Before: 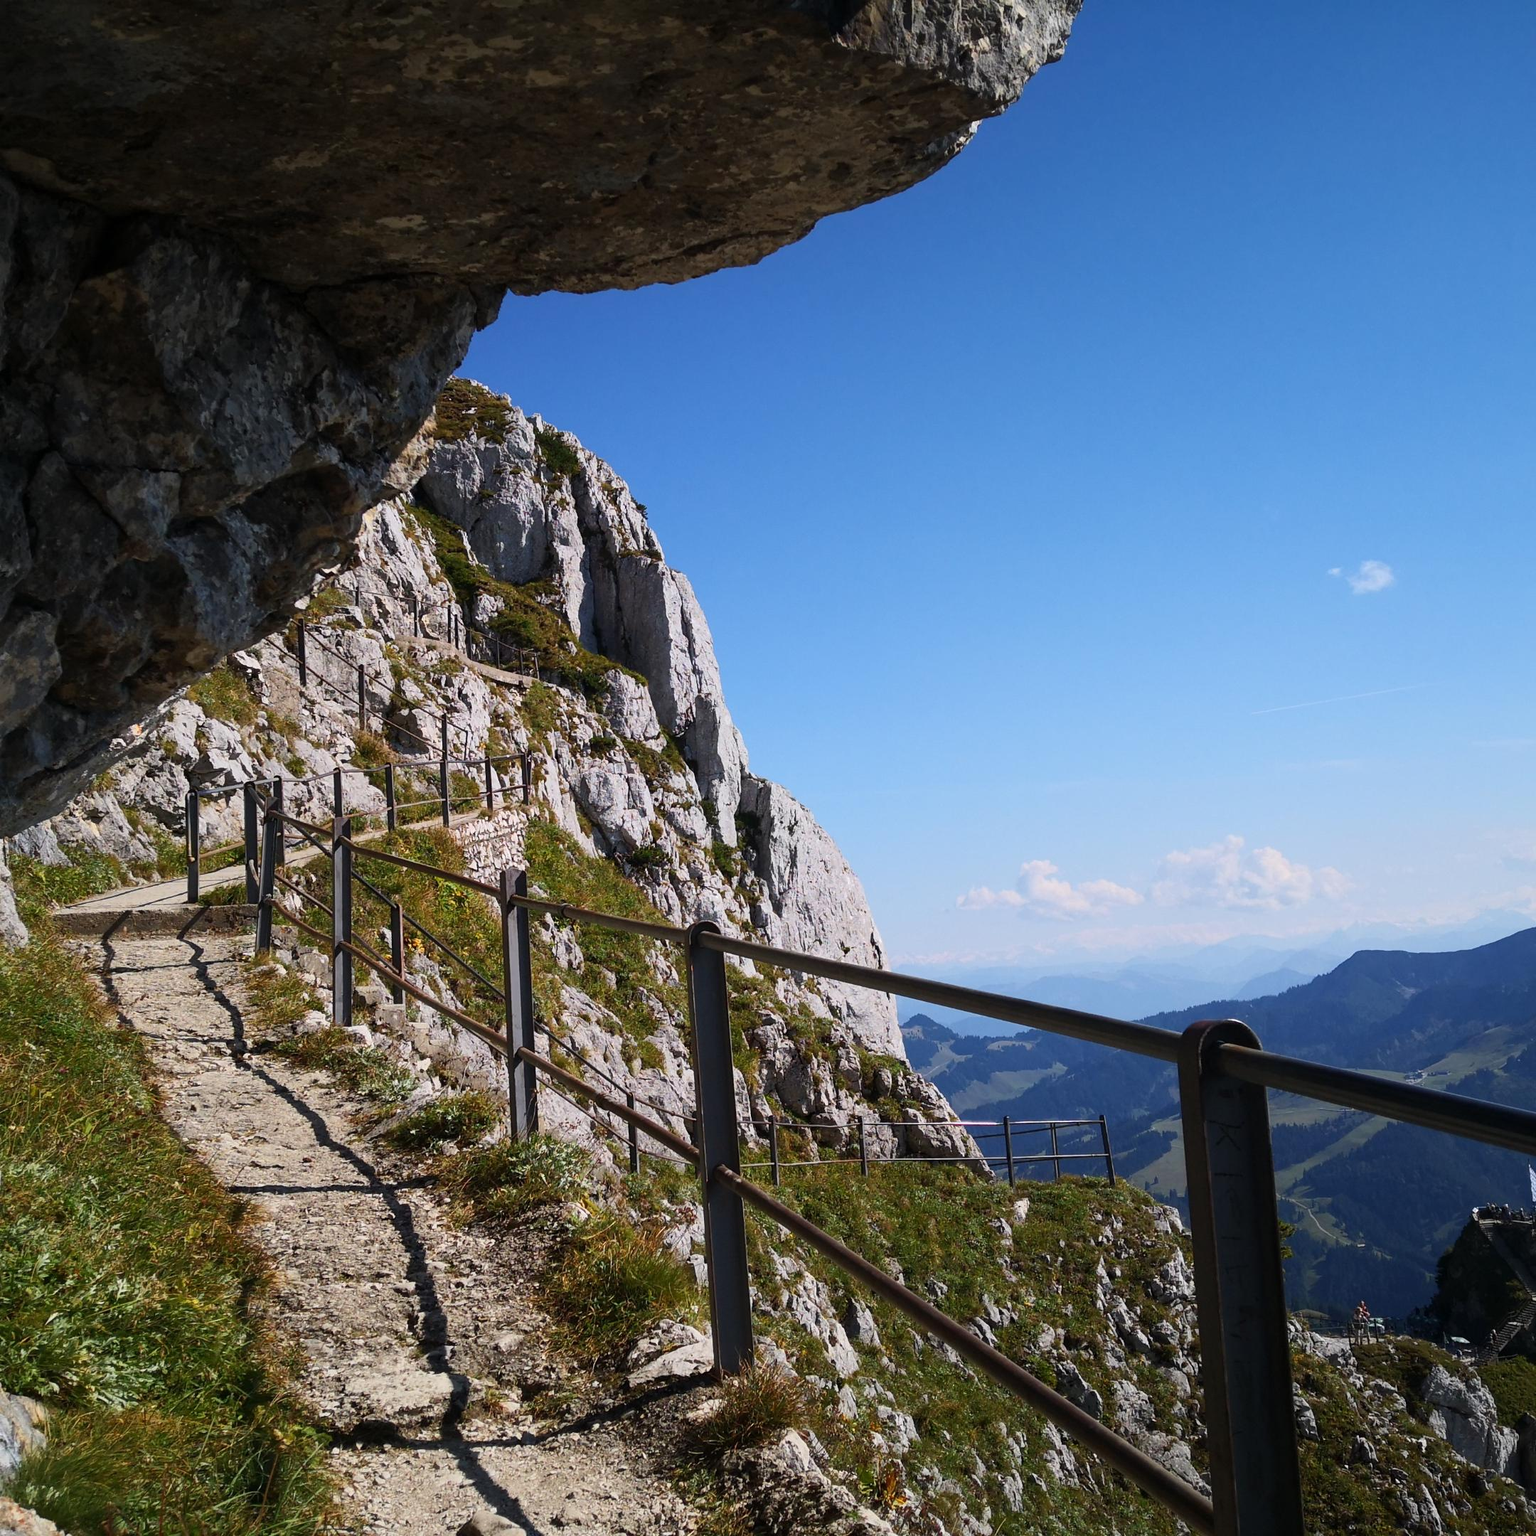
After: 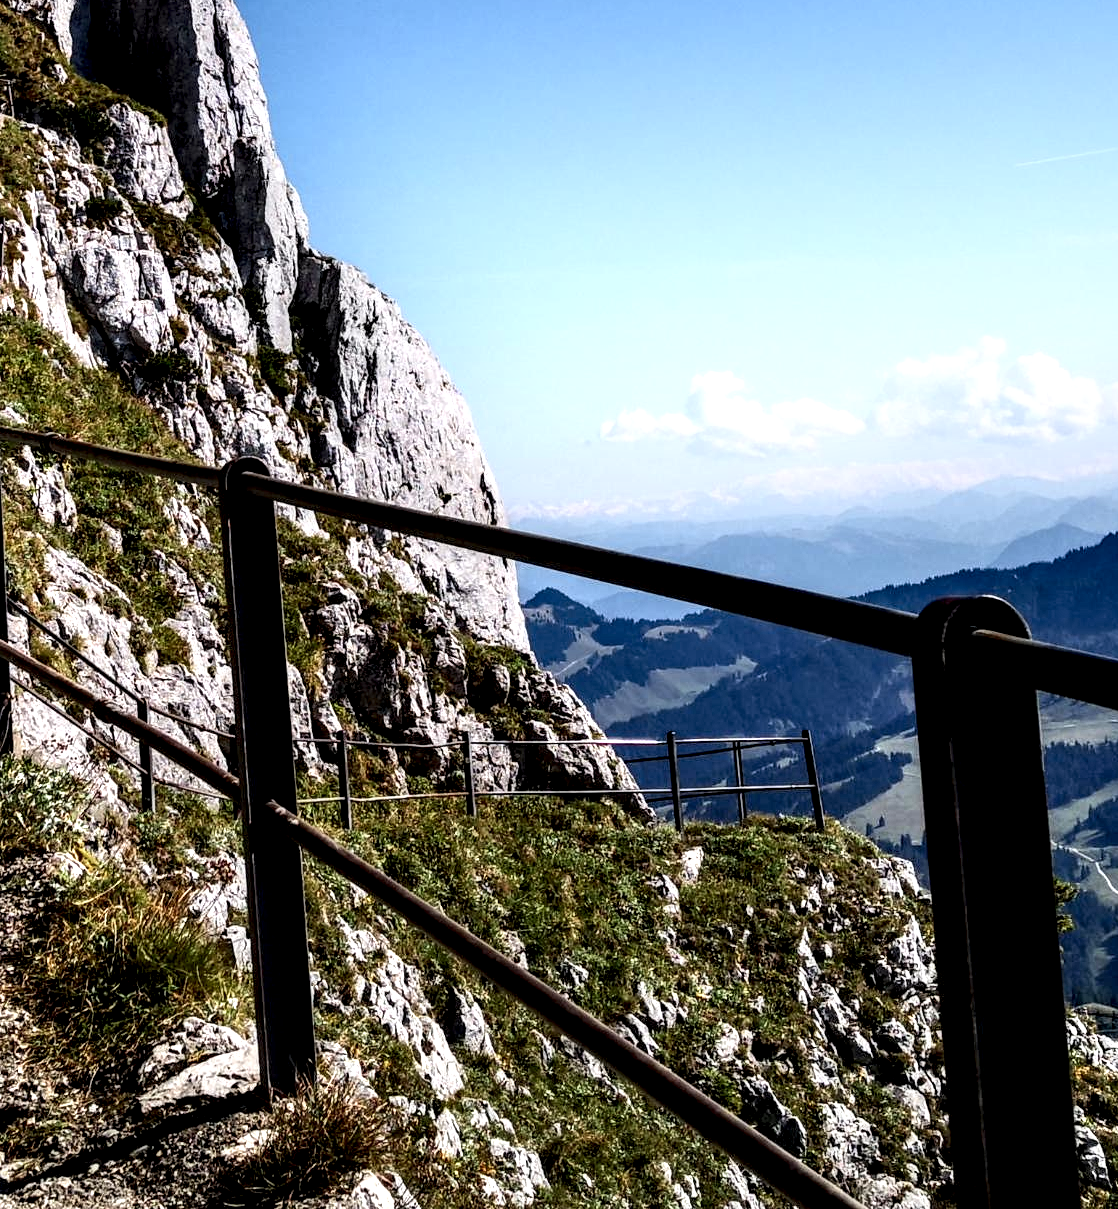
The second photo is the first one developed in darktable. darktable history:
local contrast: shadows 185%, detail 225%
crop: left 34.479%, top 38.822%, right 13.718%, bottom 5.172%
shadows and highlights: highlights 70.7, soften with gaussian
